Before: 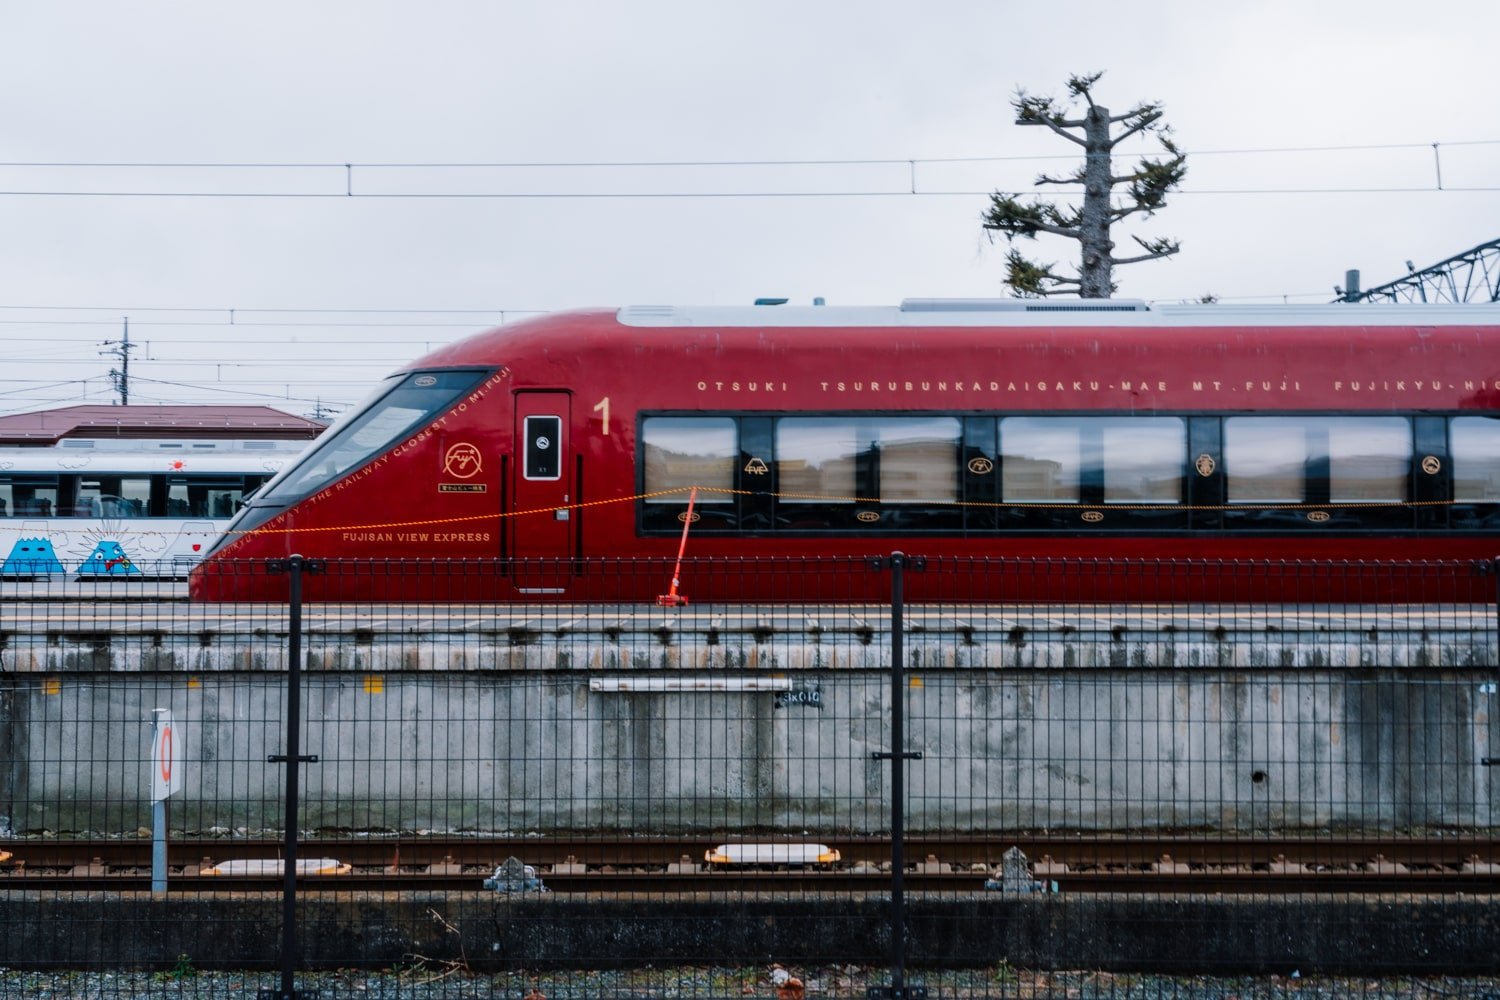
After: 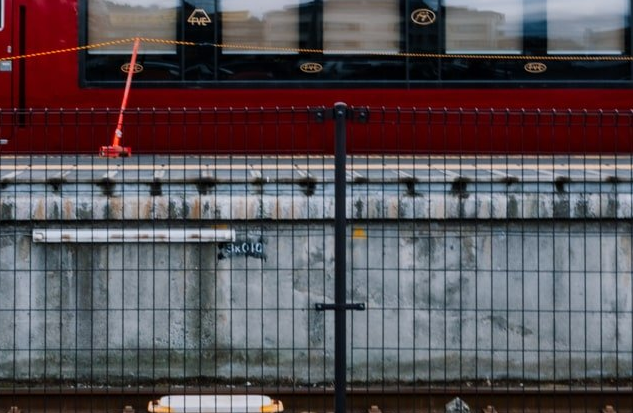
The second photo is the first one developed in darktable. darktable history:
crop: left 37.187%, top 44.982%, right 20.554%, bottom 13.65%
